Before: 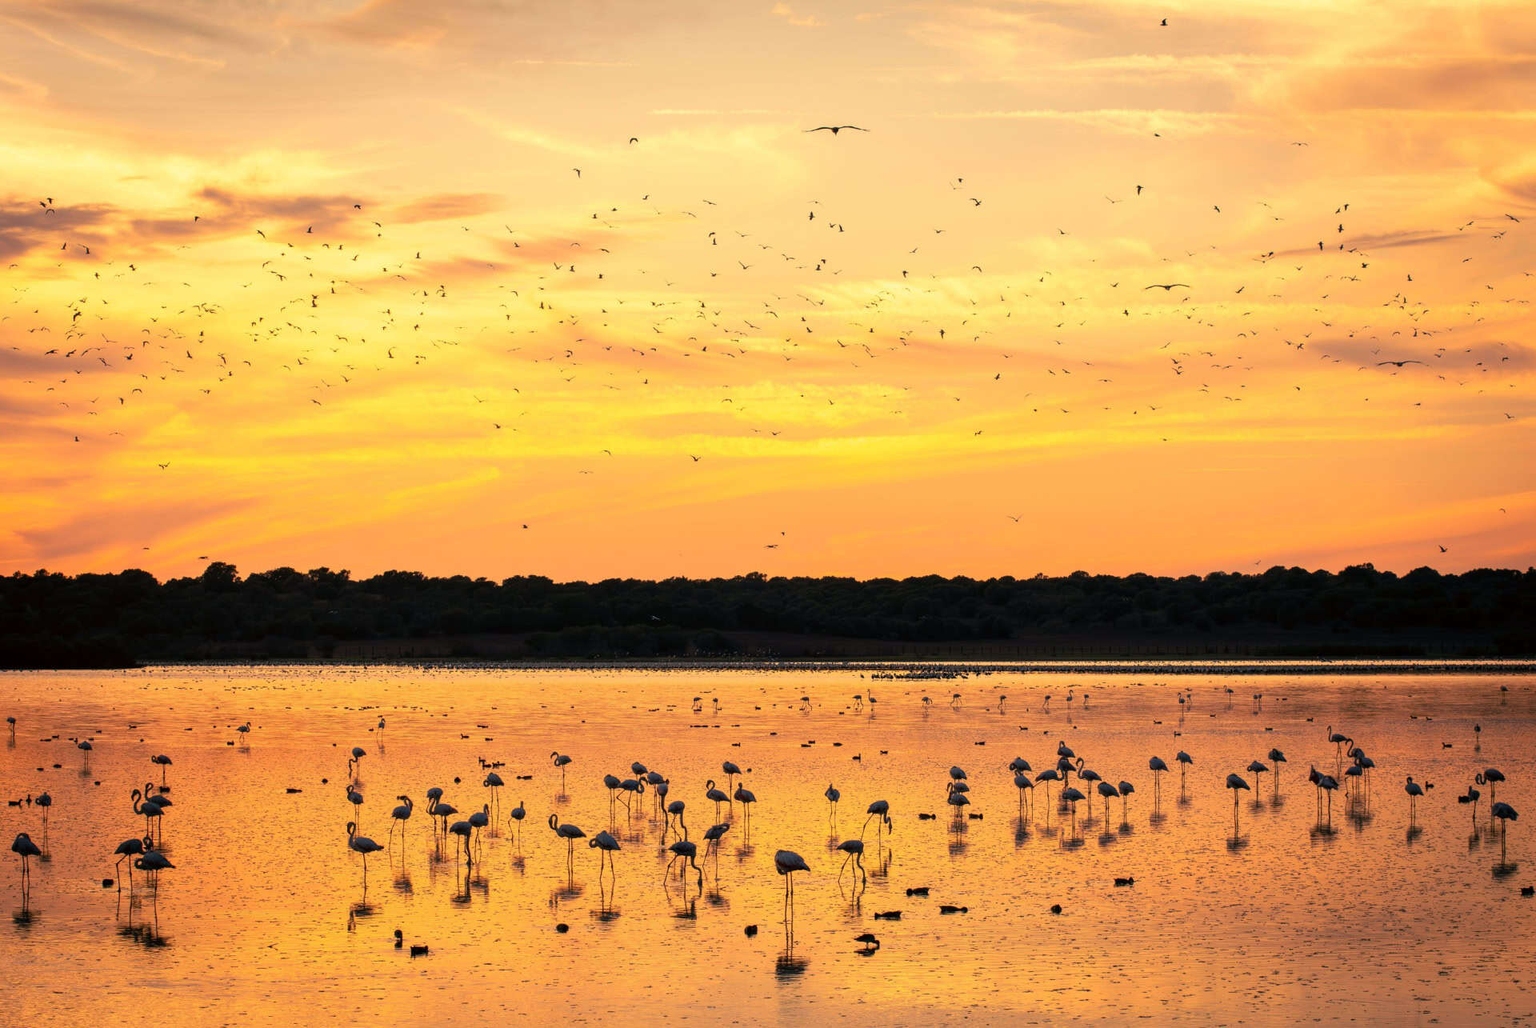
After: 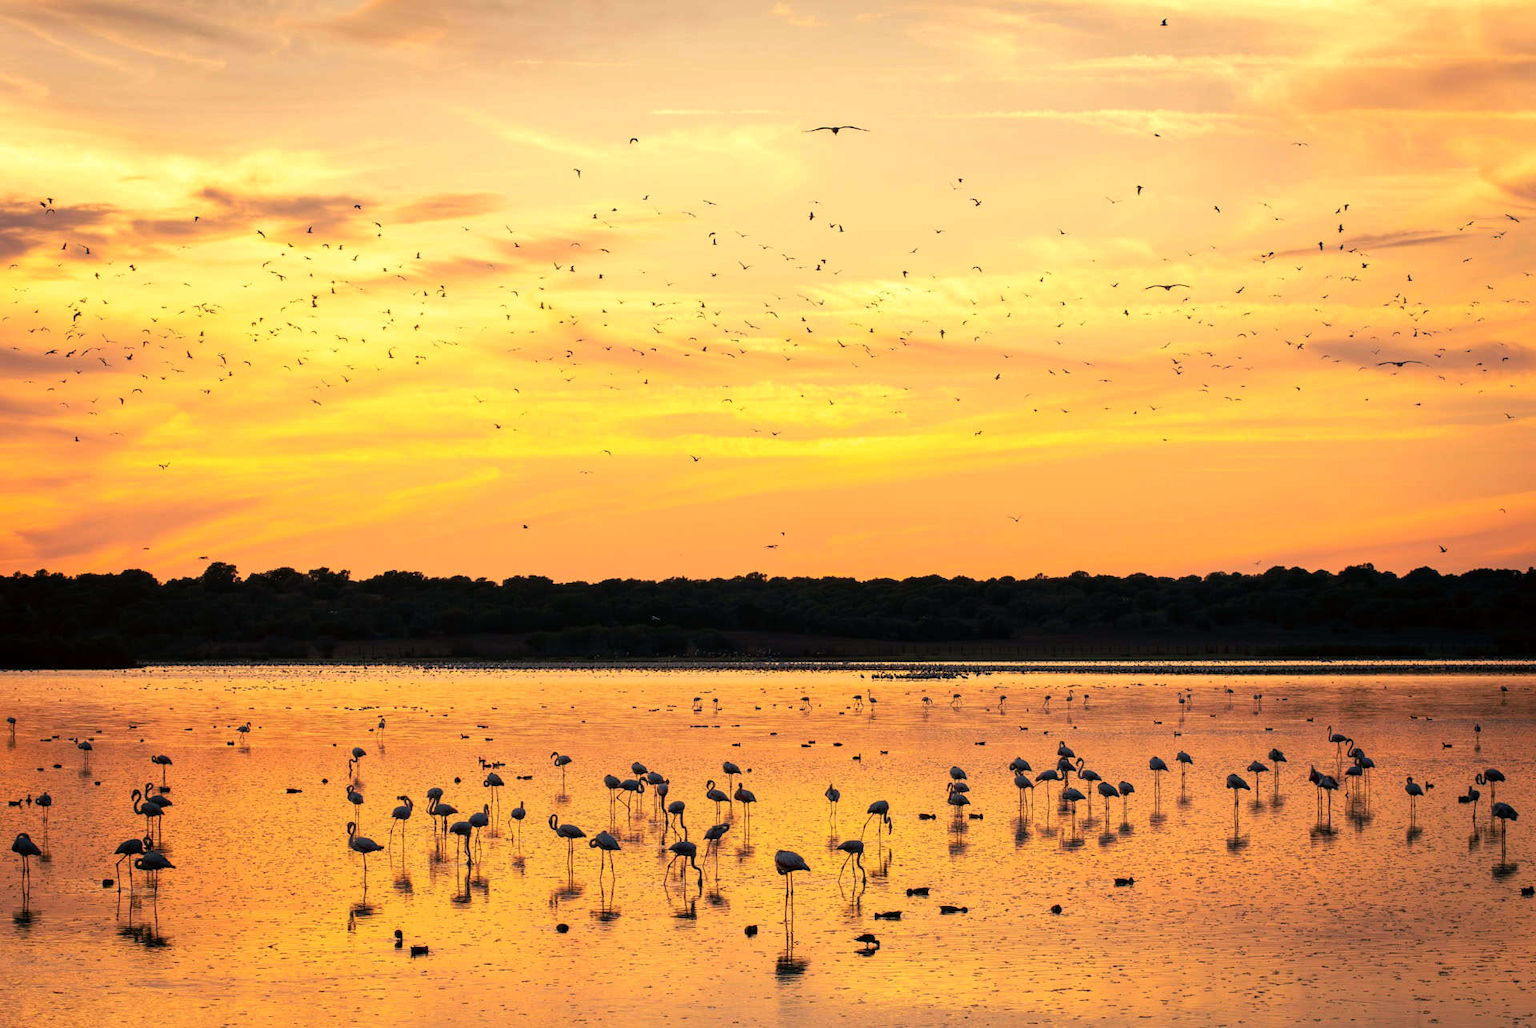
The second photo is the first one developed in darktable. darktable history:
color balance rgb: power › luminance -3.75%, power › hue 140.74°, perceptual saturation grading › global saturation 0.535%, perceptual brilliance grading › global brilliance 3.29%
